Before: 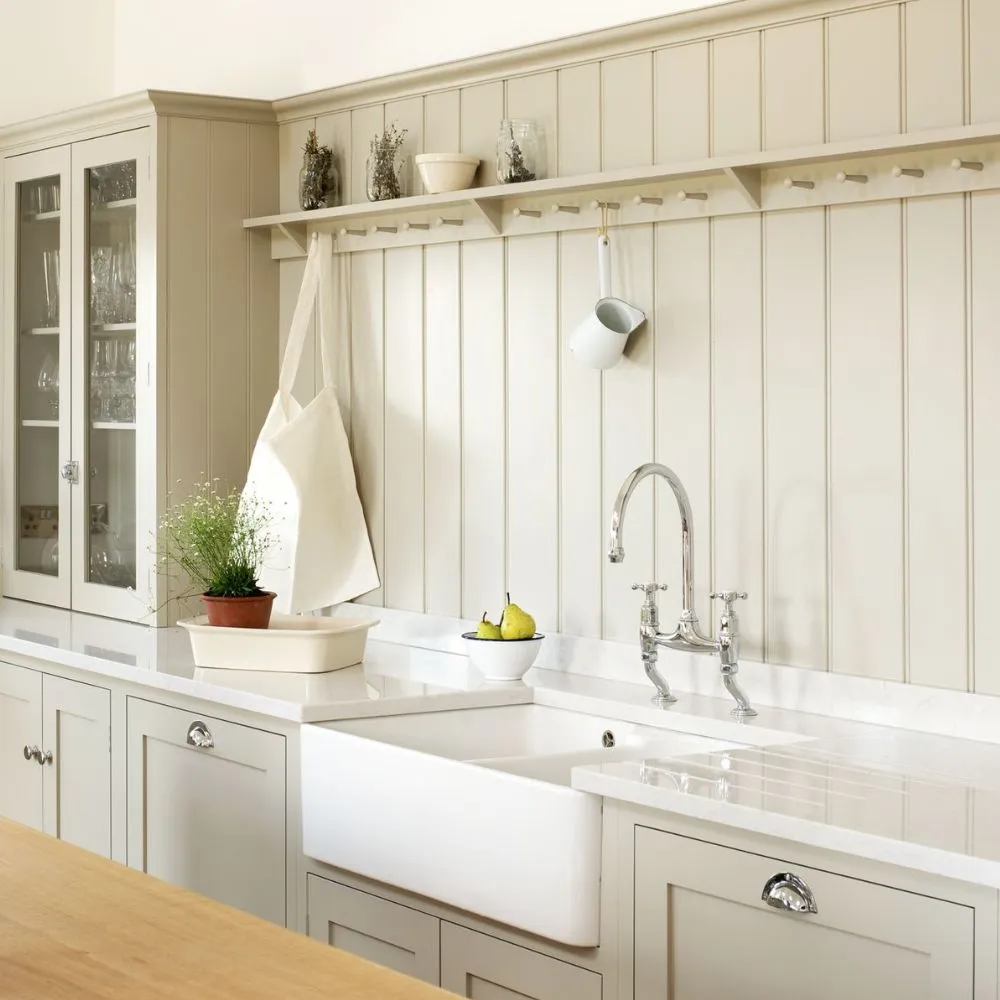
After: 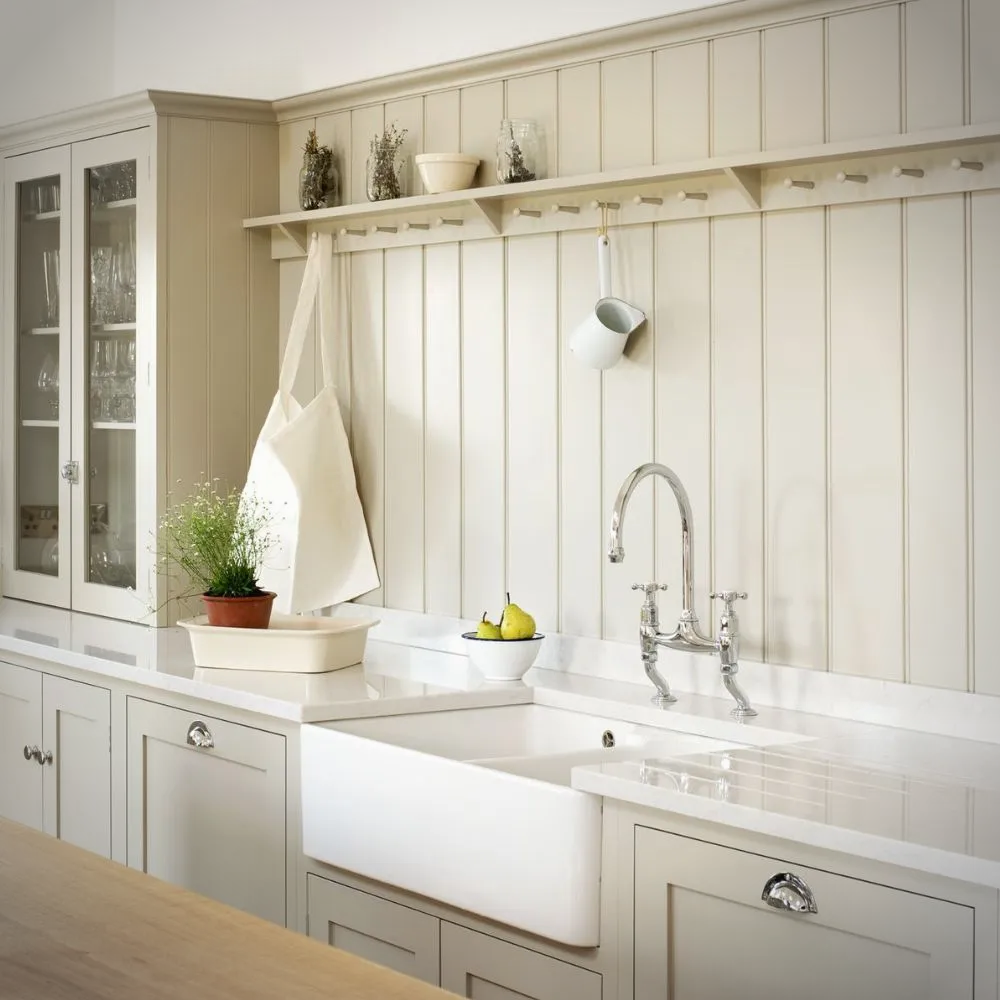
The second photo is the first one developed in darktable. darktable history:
contrast brightness saturation: contrast -0.02, brightness -0.01, saturation 0.03
vignetting: automatic ratio true
